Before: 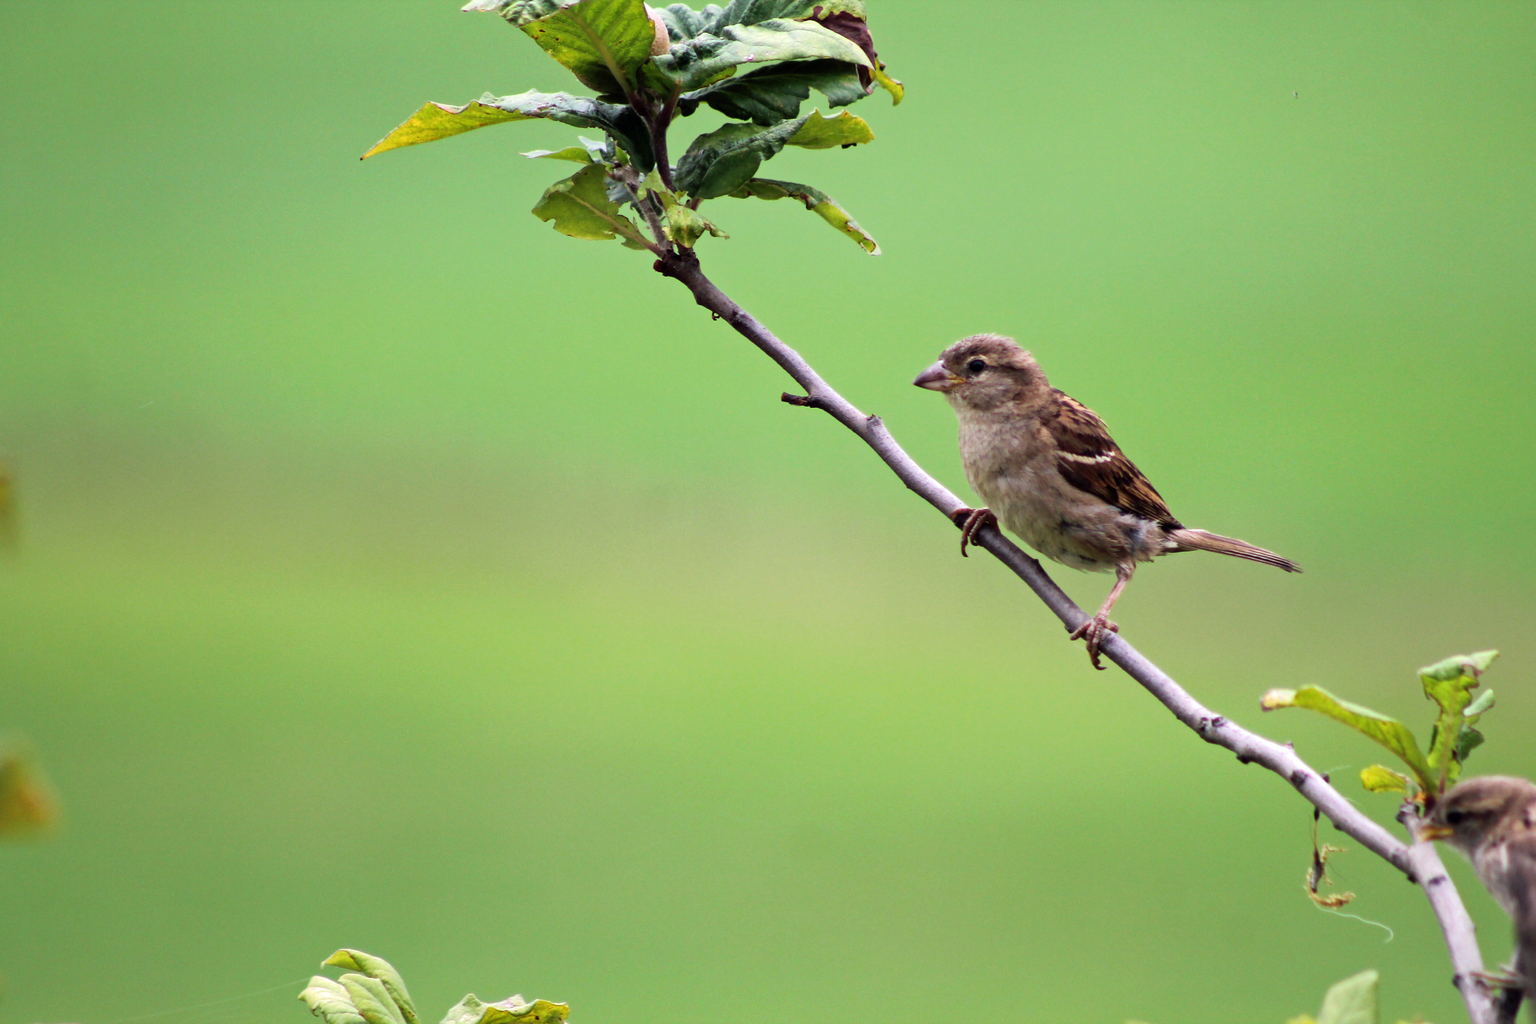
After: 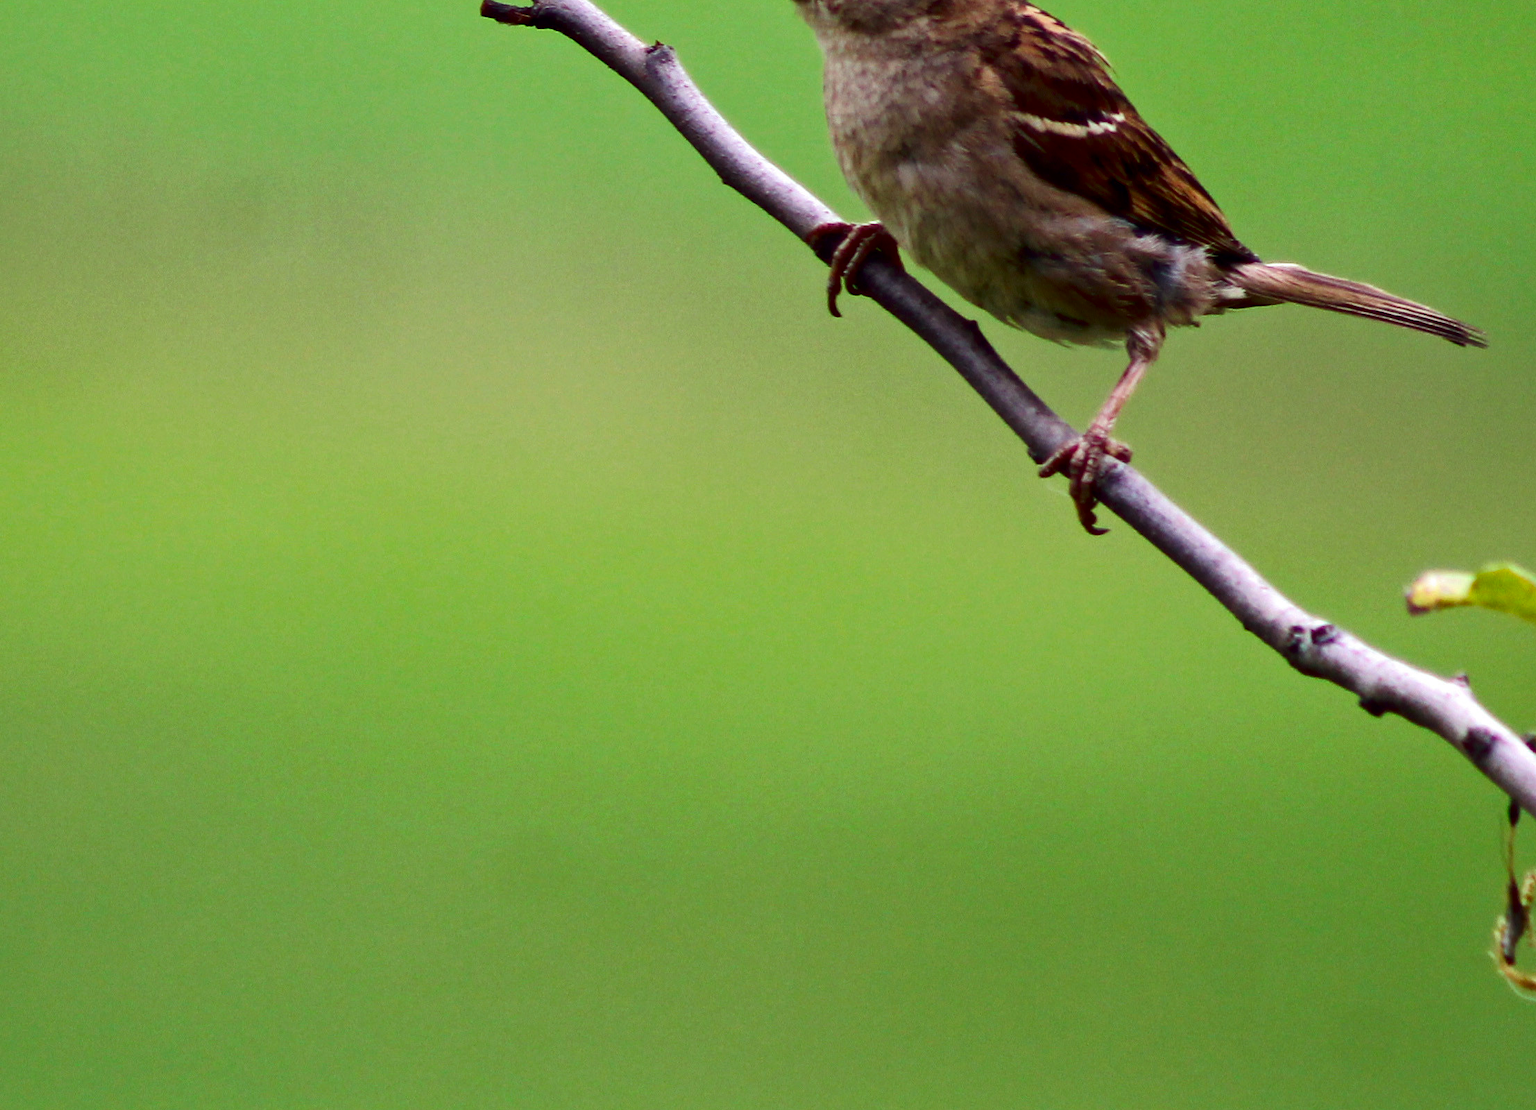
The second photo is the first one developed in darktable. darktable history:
crop: left 34.65%, top 38.38%, right 13.519%, bottom 5.38%
contrast brightness saturation: contrast 0.097, brightness -0.259, saturation 0.15
